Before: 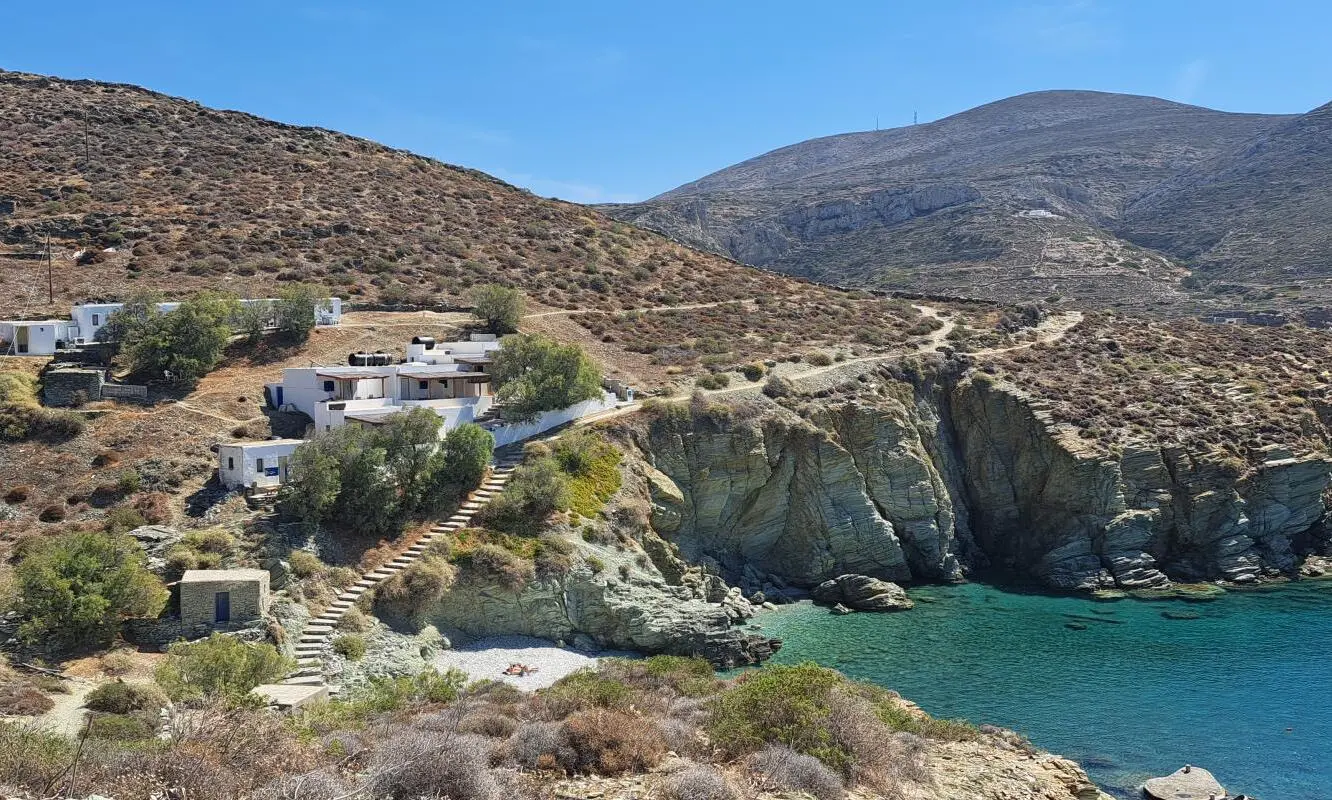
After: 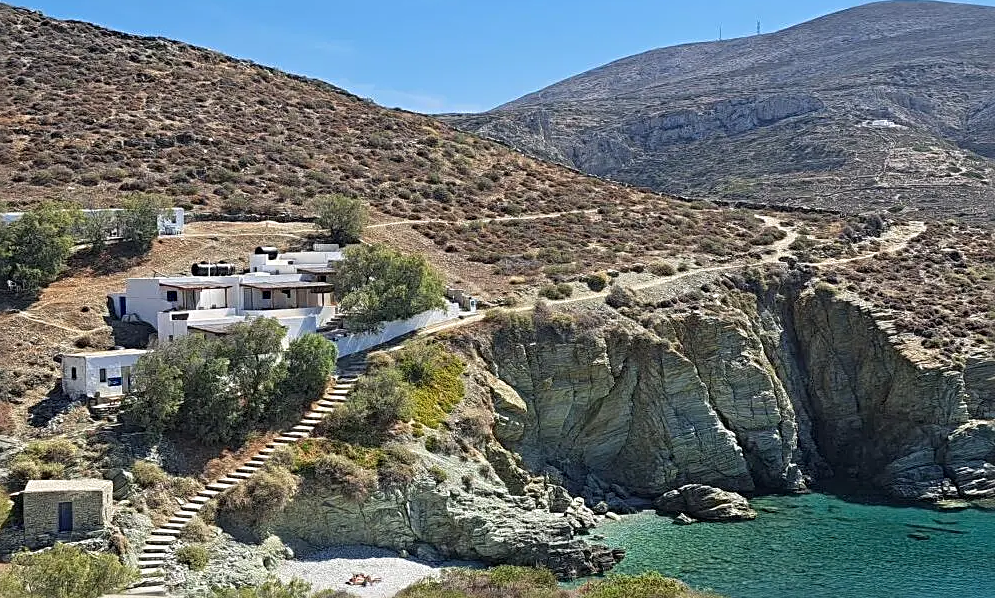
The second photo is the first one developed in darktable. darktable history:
crop and rotate: left 11.831%, top 11.346%, right 13.429%, bottom 13.899%
sharpen: radius 3.119
